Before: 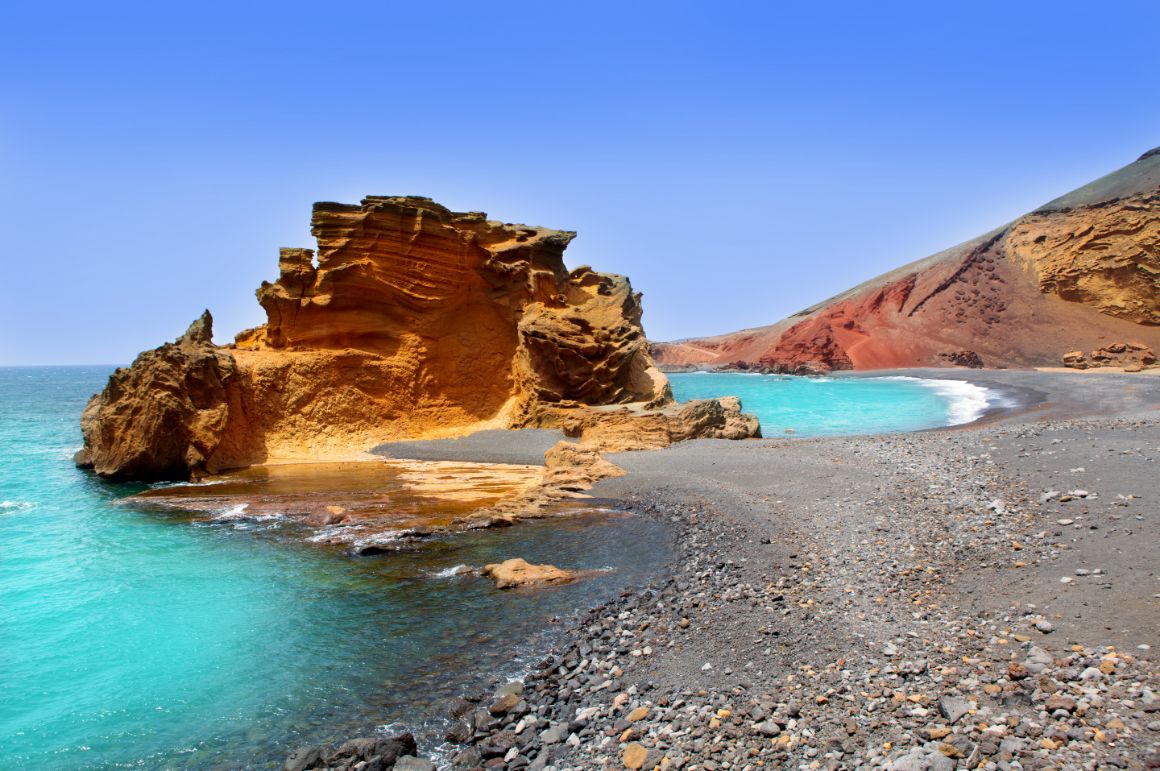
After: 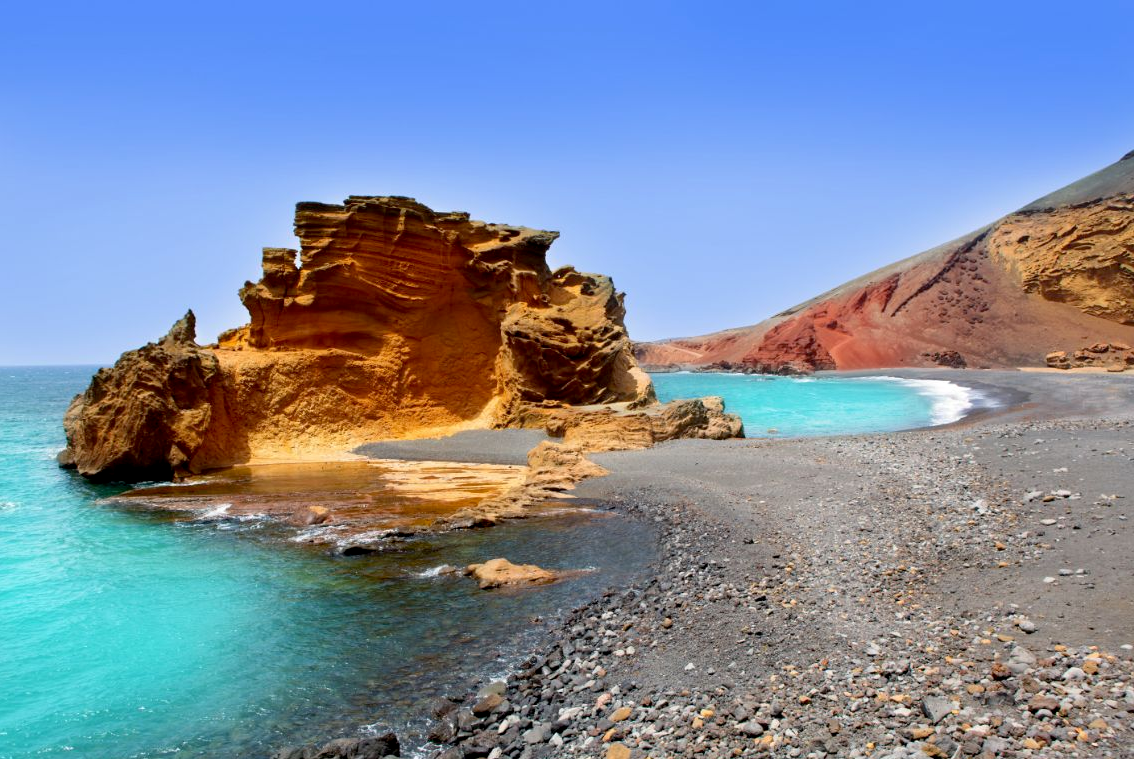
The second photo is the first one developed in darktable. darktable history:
exposure: black level correction 0.005, exposure 0.017 EV, compensate highlight preservation false
crop and rotate: left 1.508%, right 0.665%, bottom 1.444%
